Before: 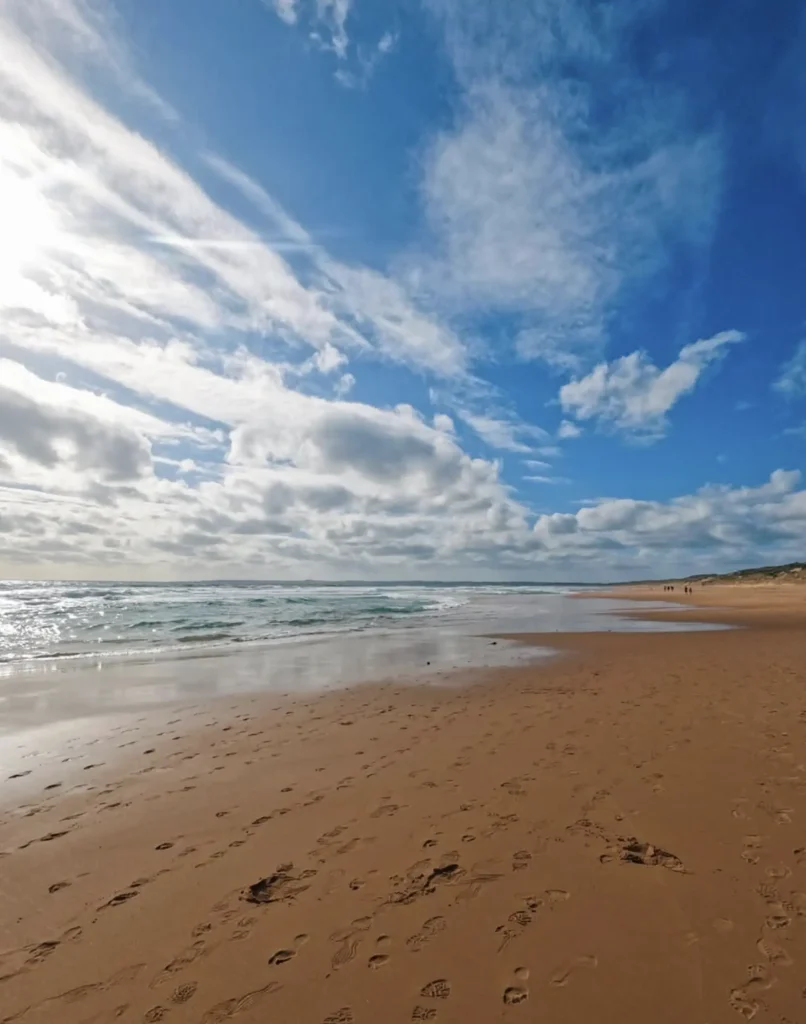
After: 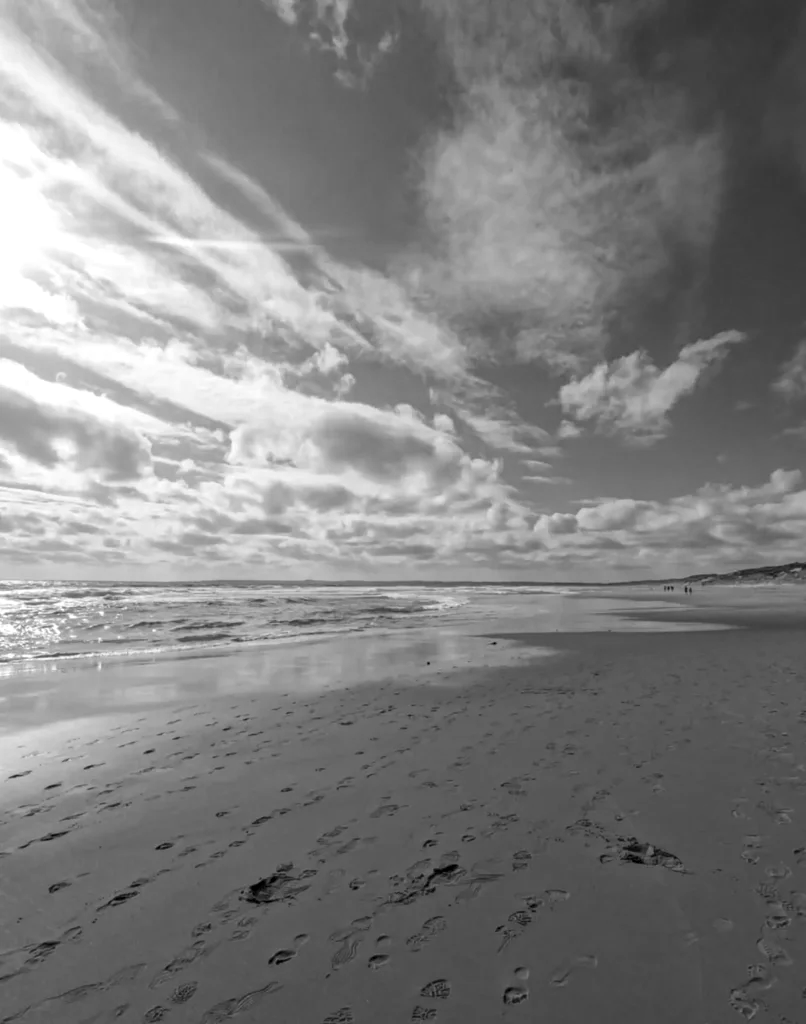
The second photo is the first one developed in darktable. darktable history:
white balance: red 1.004, blue 1.024
monochrome: a -11.7, b 1.62, size 0.5, highlights 0.38
local contrast: on, module defaults
